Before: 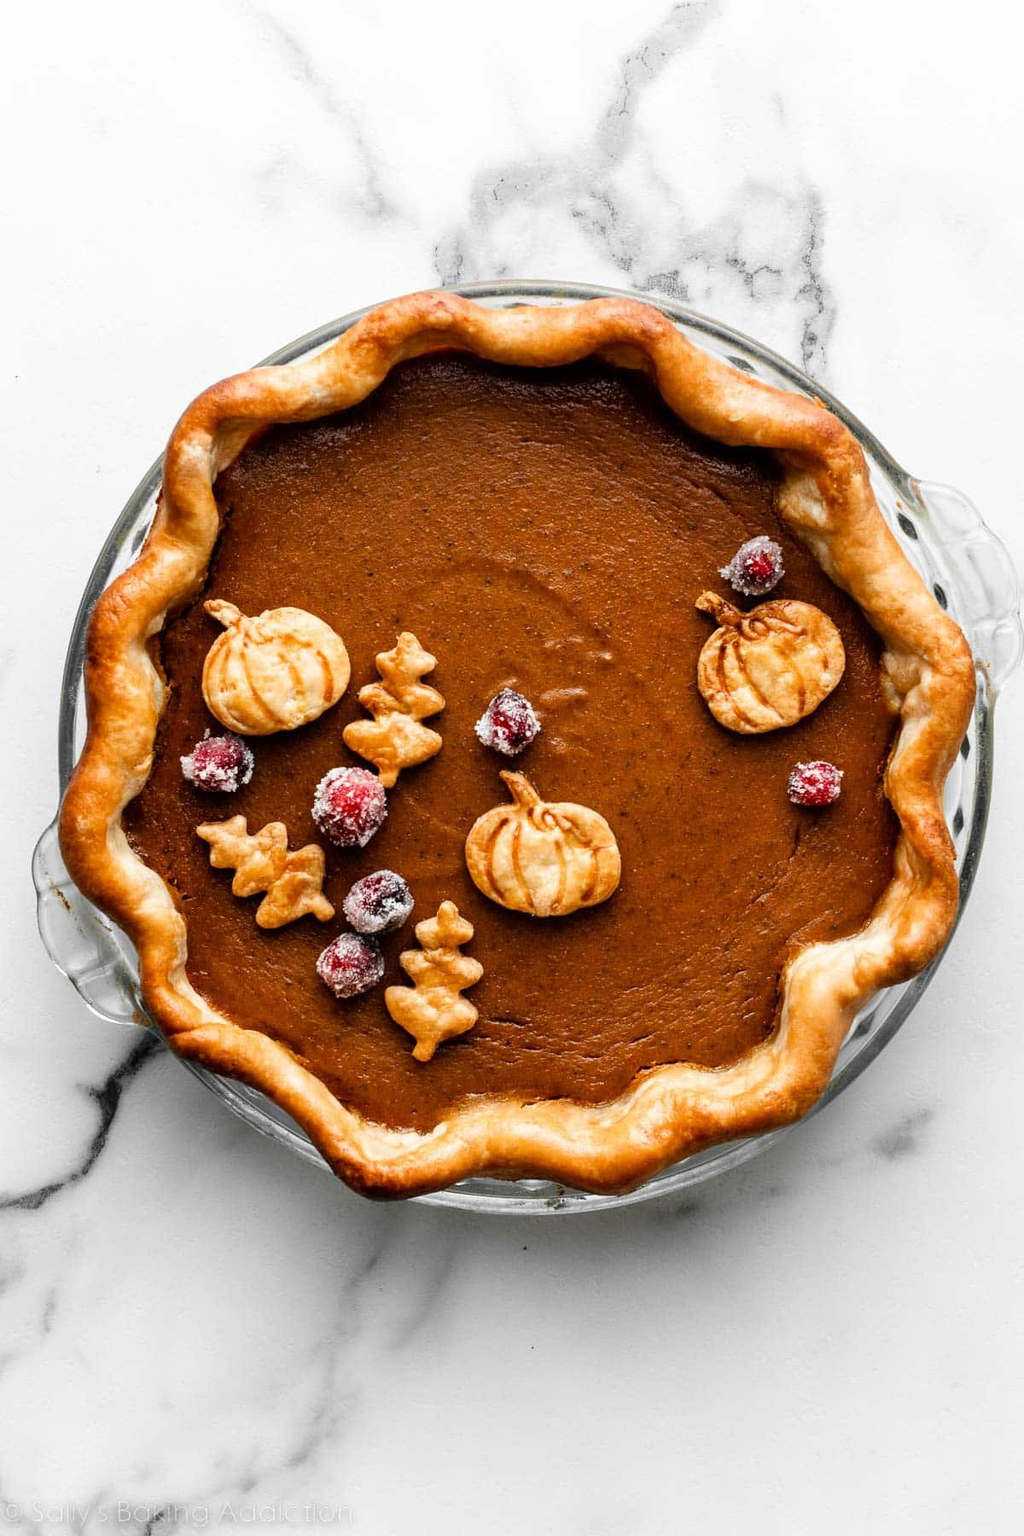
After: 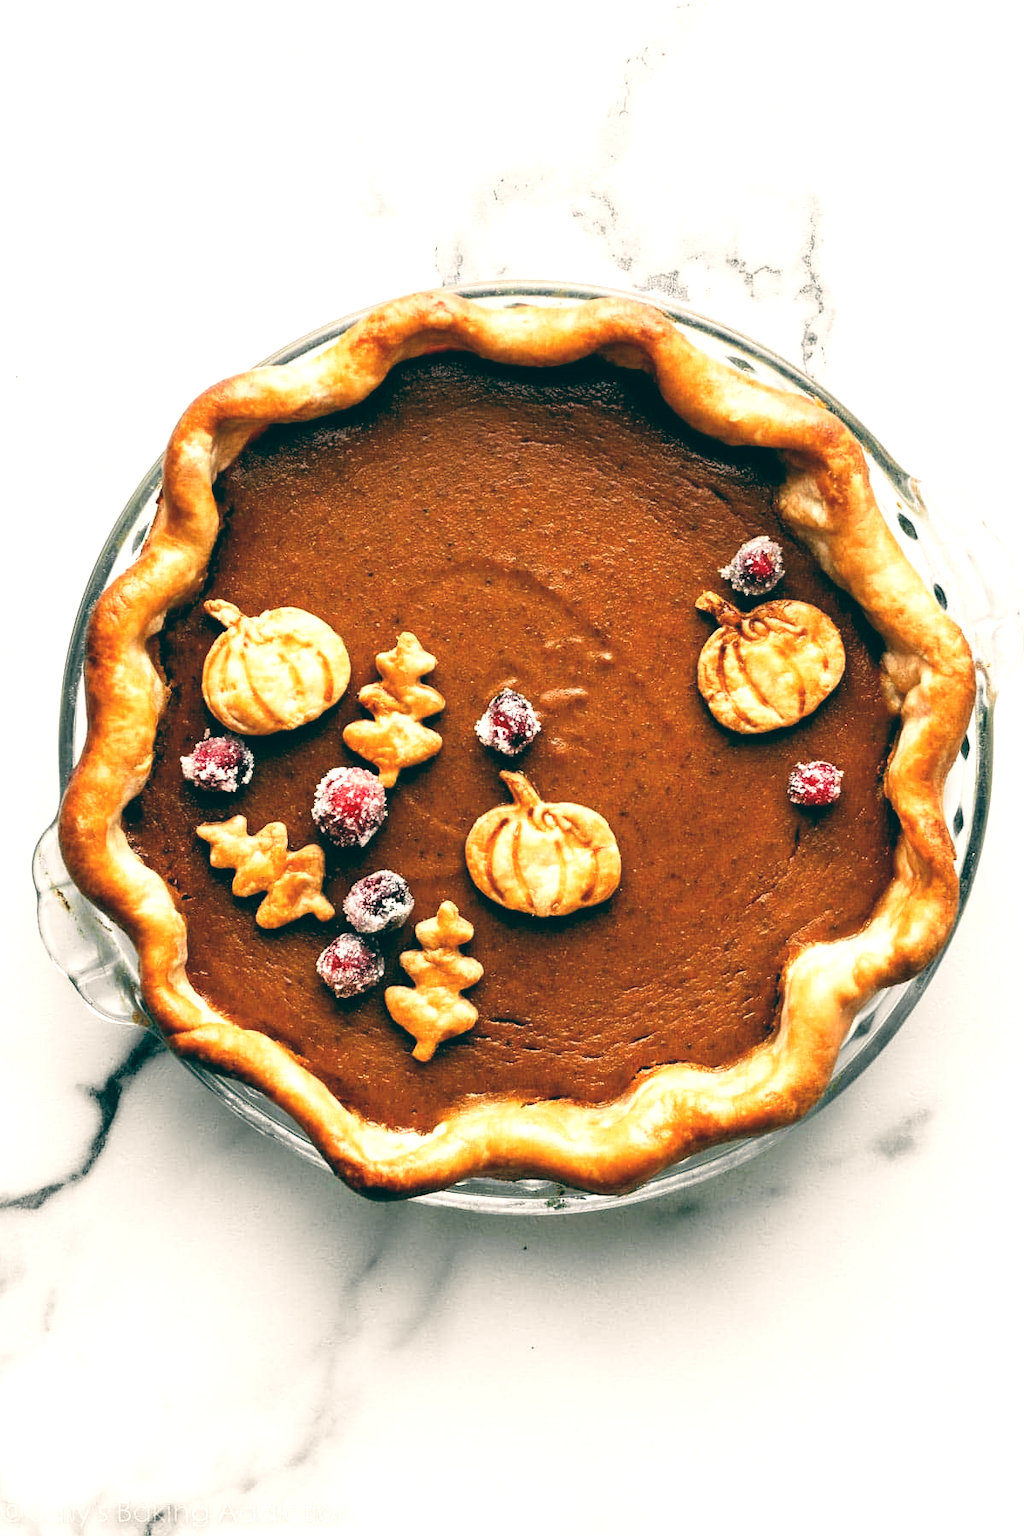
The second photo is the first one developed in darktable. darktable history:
tone curve: curves: ch0 [(0, 0) (0.003, 0.003) (0.011, 0.012) (0.025, 0.026) (0.044, 0.047) (0.069, 0.073) (0.1, 0.105) (0.136, 0.143) (0.177, 0.187) (0.224, 0.237) (0.277, 0.293) (0.335, 0.354) (0.399, 0.422) (0.468, 0.495) (0.543, 0.574) (0.623, 0.659) (0.709, 0.749) (0.801, 0.846) (0.898, 0.932) (1, 1)], preserve colors none
exposure: exposure 0.496 EV, compensate highlight preservation false
color balance: lift [1.005, 0.99, 1.007, 1.01], gamma [1, 0.979, 1.011, 1.021], gain [0.923, 1.098, 1.025, 0.902], input saturation 90.45%, contrast 7.73%, output saturation 105.91%
